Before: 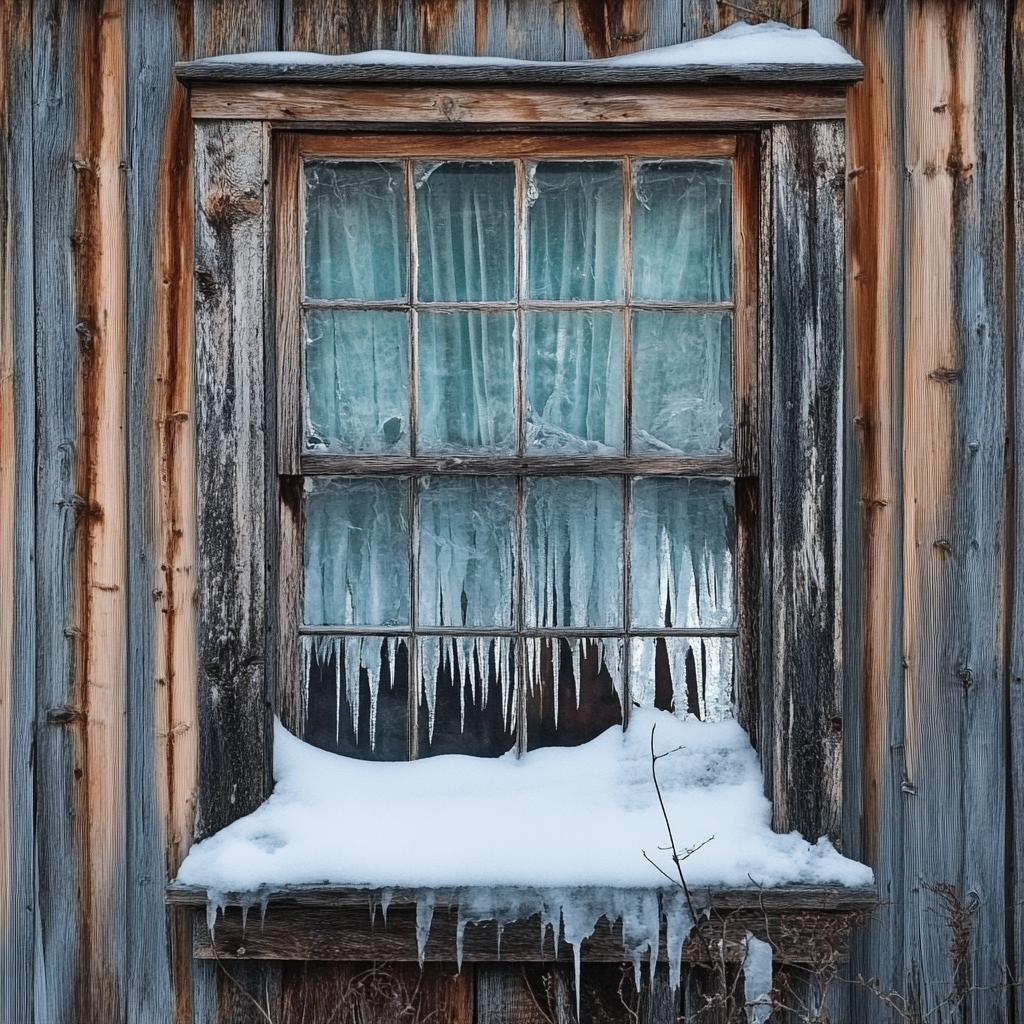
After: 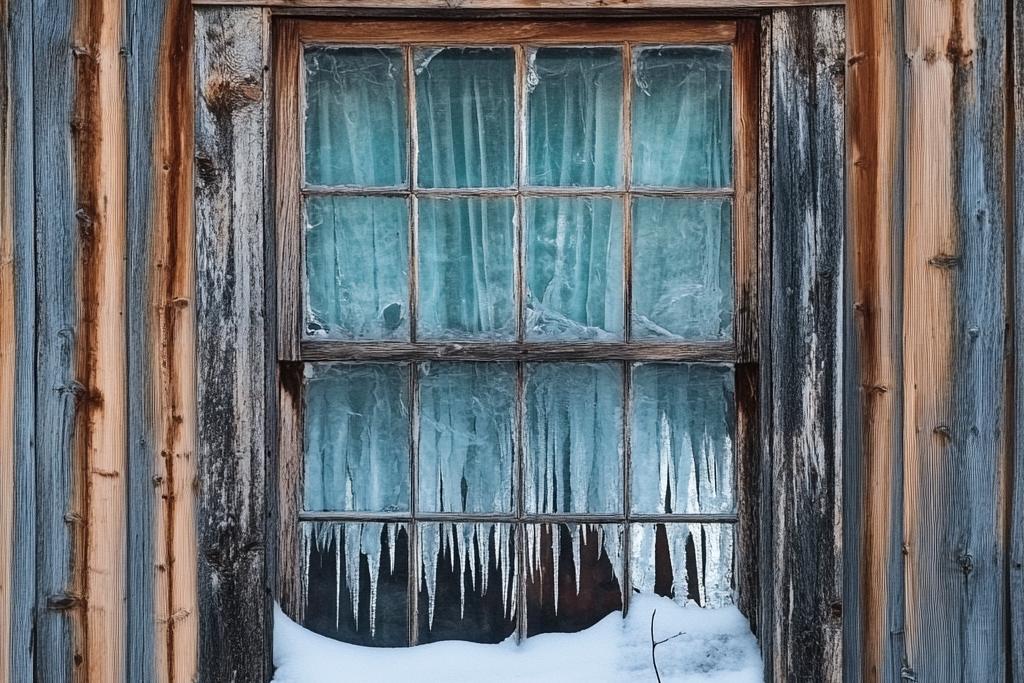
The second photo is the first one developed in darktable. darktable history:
crop: top 11.15%, bottom 22.138%
velvia: on, module defaults
